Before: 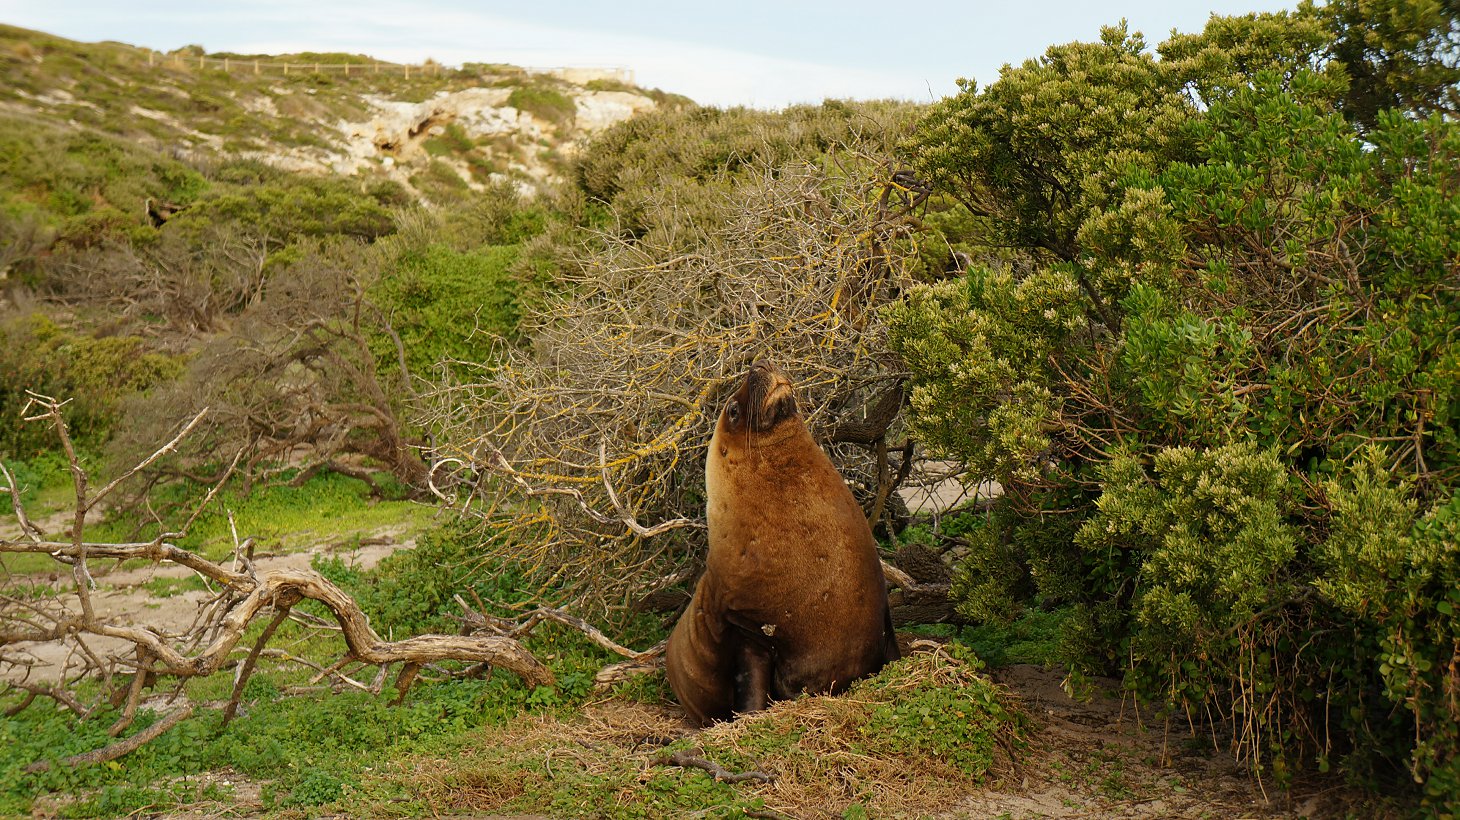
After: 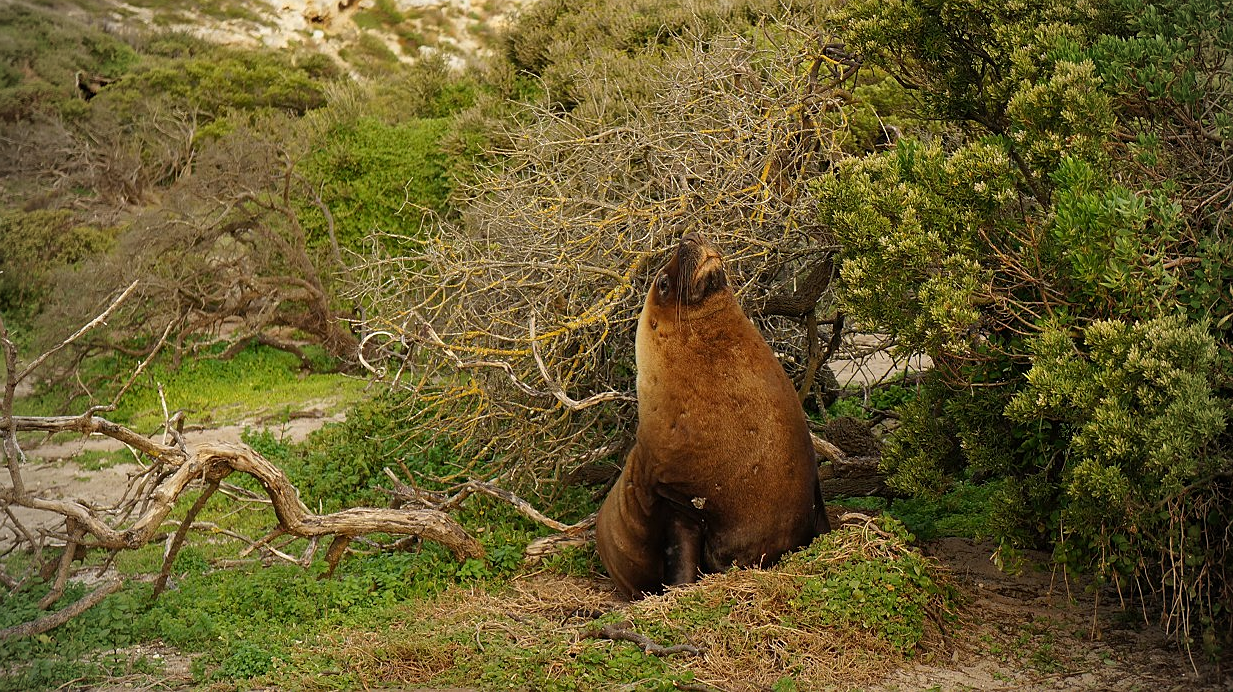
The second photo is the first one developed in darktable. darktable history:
crop and rotate: left 4.842%, top 15.51%, right 10.668%
sharpen: radius 1.272, amount 0.305, threshold 0
vignetting: on, module defaults
